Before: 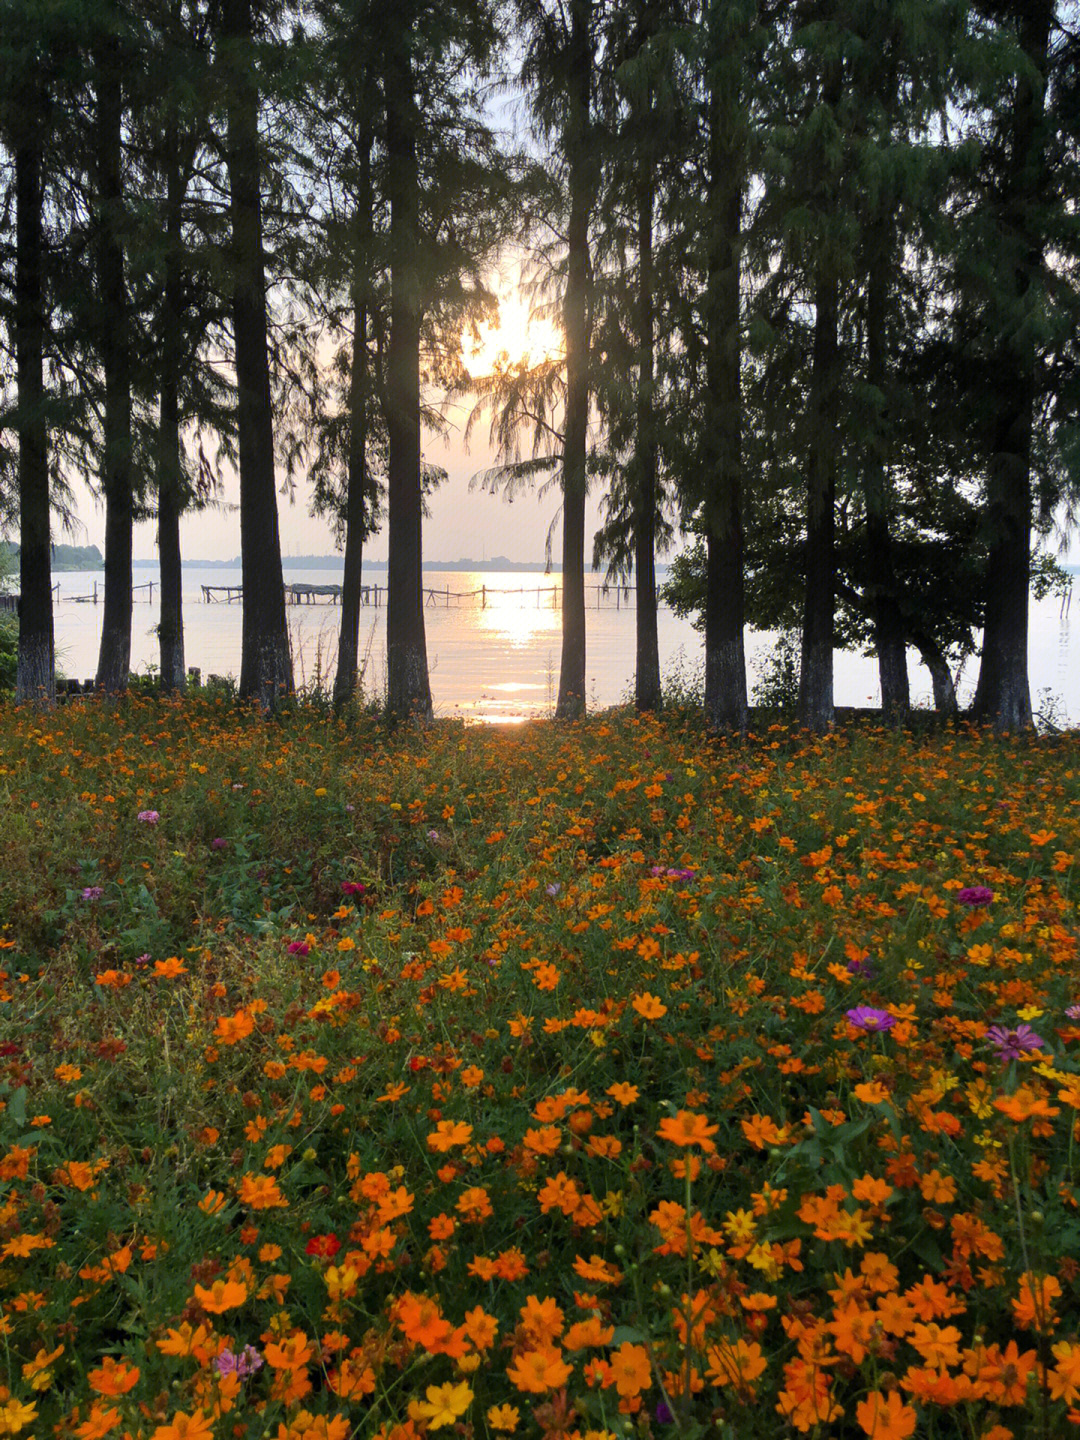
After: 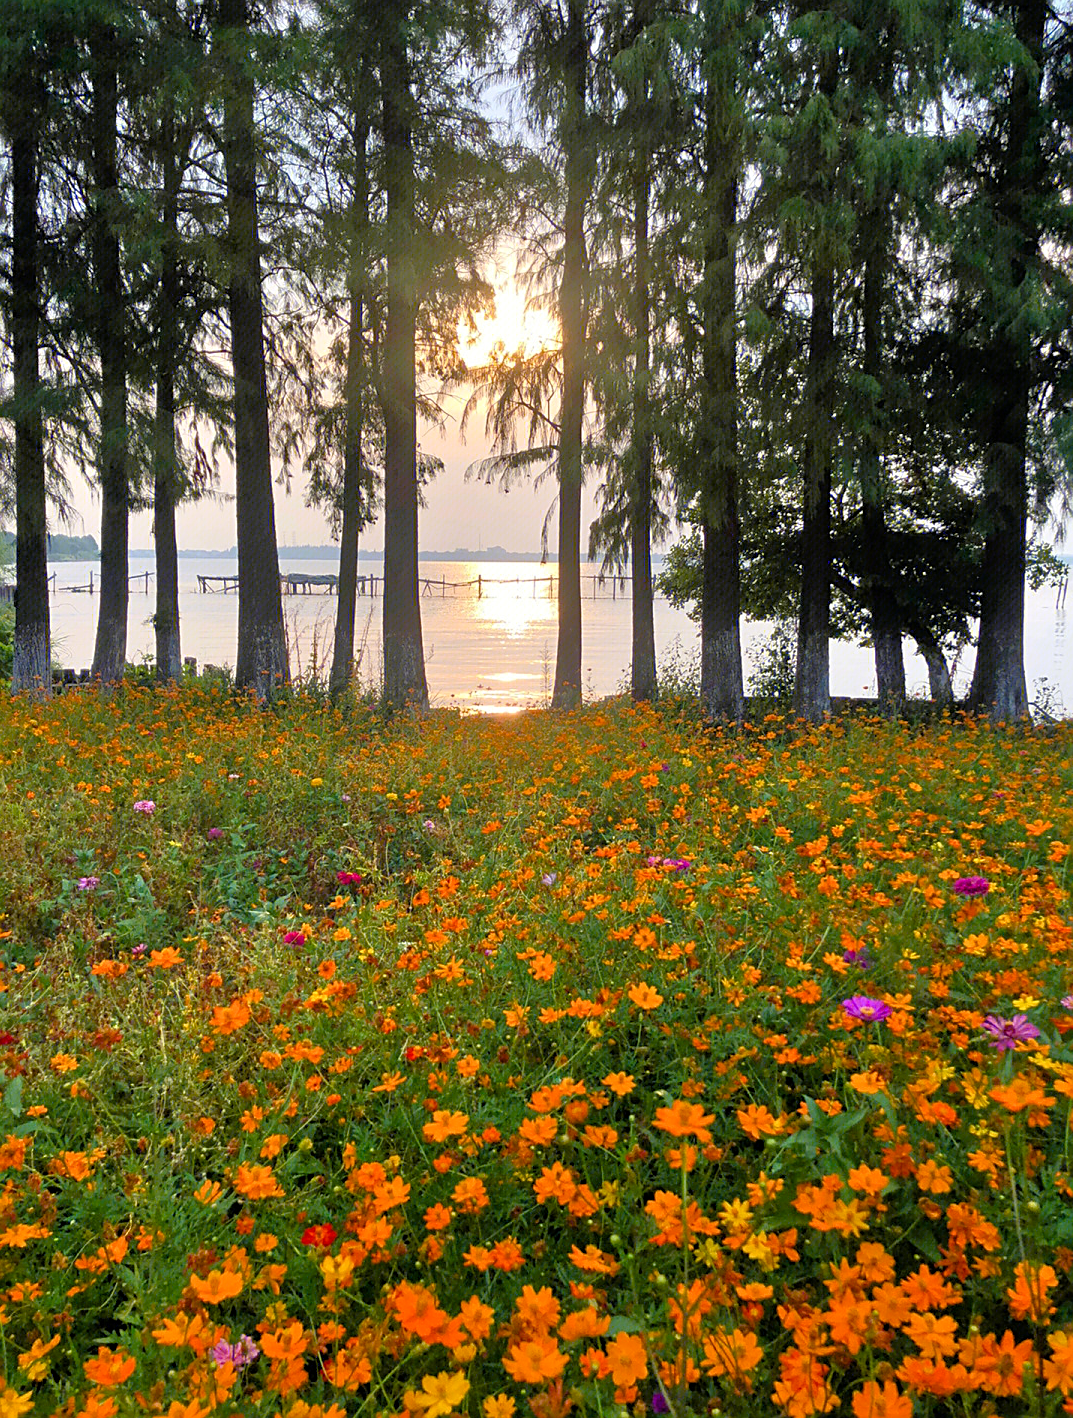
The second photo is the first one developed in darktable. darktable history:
color balance rgb: perceptual saturation grading › global saturation 20%, perceptual saturation grading › highlights -25.43%, perceptual saturation grading › shadows 24.758%, global vibrance 20%
crop: left 0.43%, top 0.696%, right 0.131%, bottom 0.8%
tone equalizer: -7 EV 0.142 EV, -6 EV 0.639 EV, -5 EV 1.18 EV, -4 EV 1.34 EV, -3 EV 1.15 EV, -2 EV 0.6 EV, -1 EV 0.162 EV
sharpen: amount 0.532
